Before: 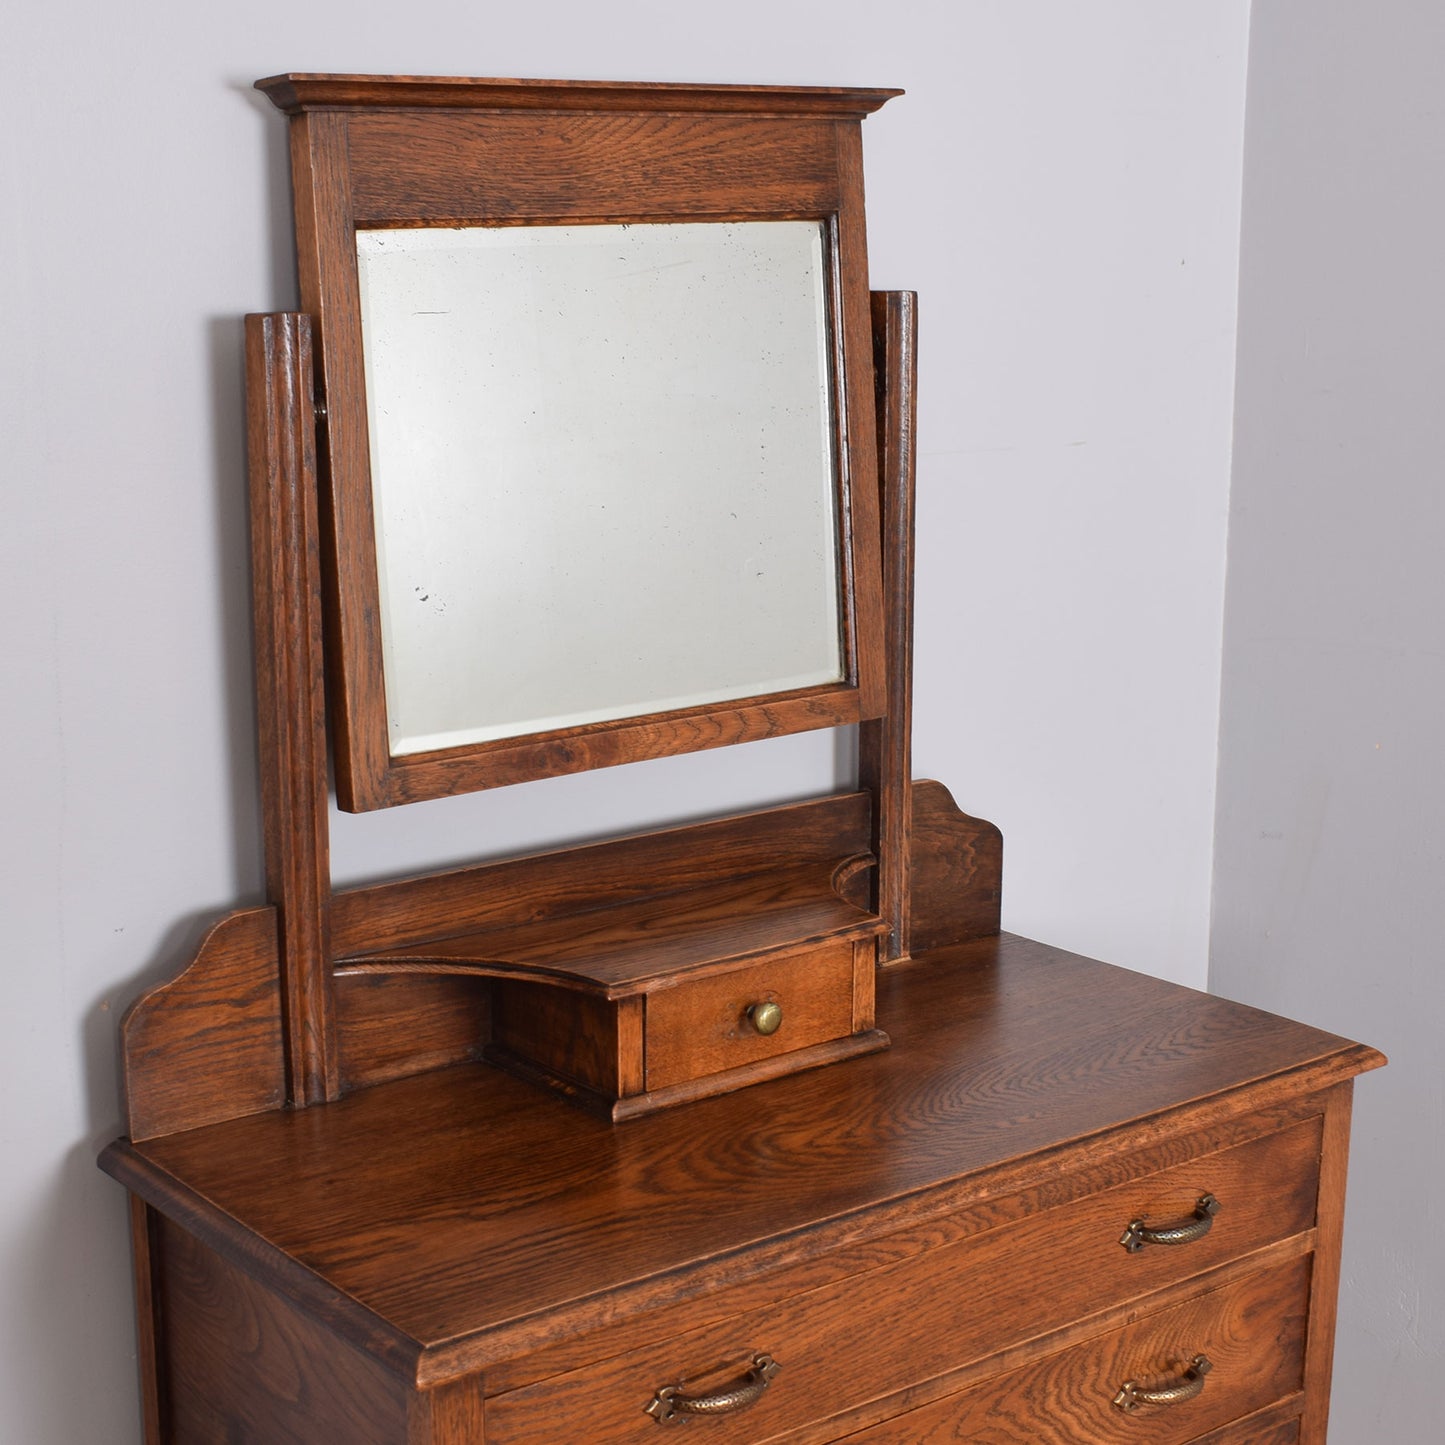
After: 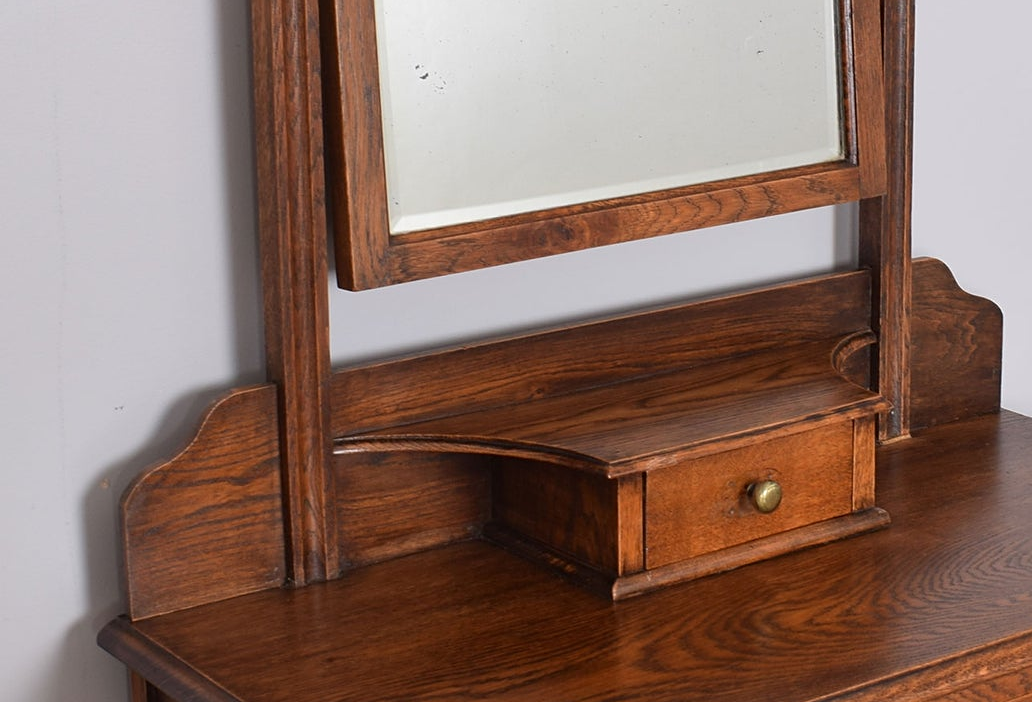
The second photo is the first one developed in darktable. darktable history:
sharpen: amount 0.212
crop: top 36.137%, right 28.326%, bottom 15.026%
